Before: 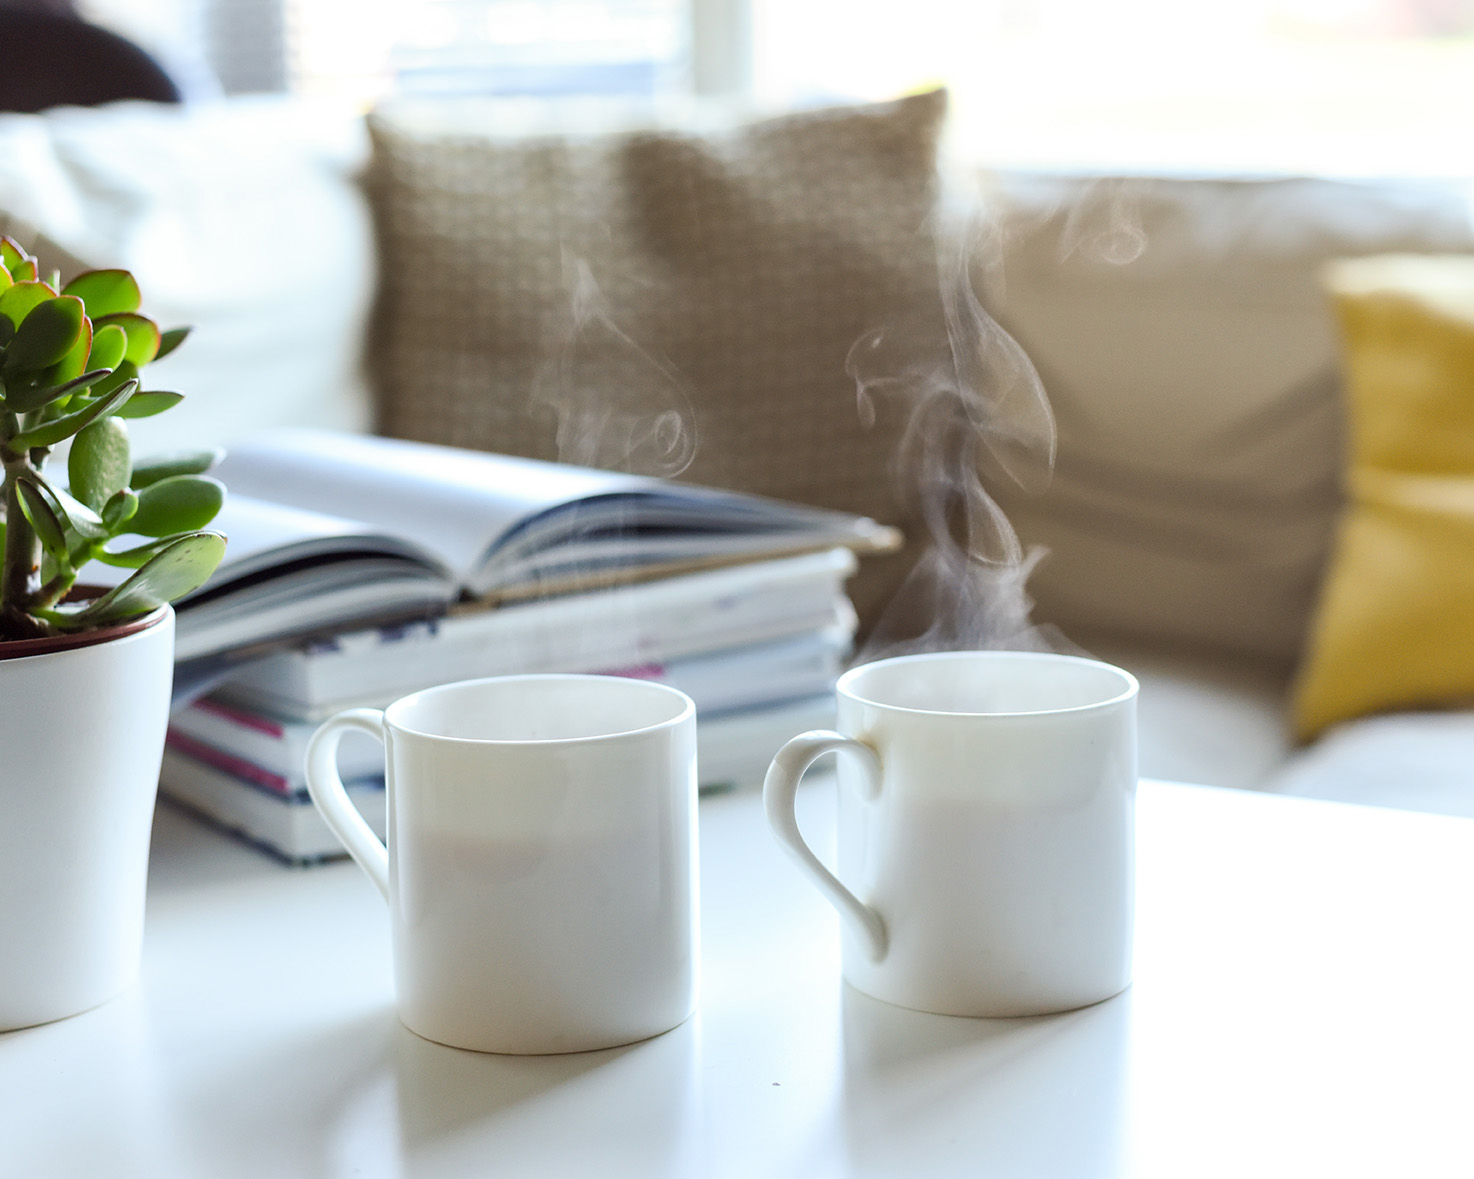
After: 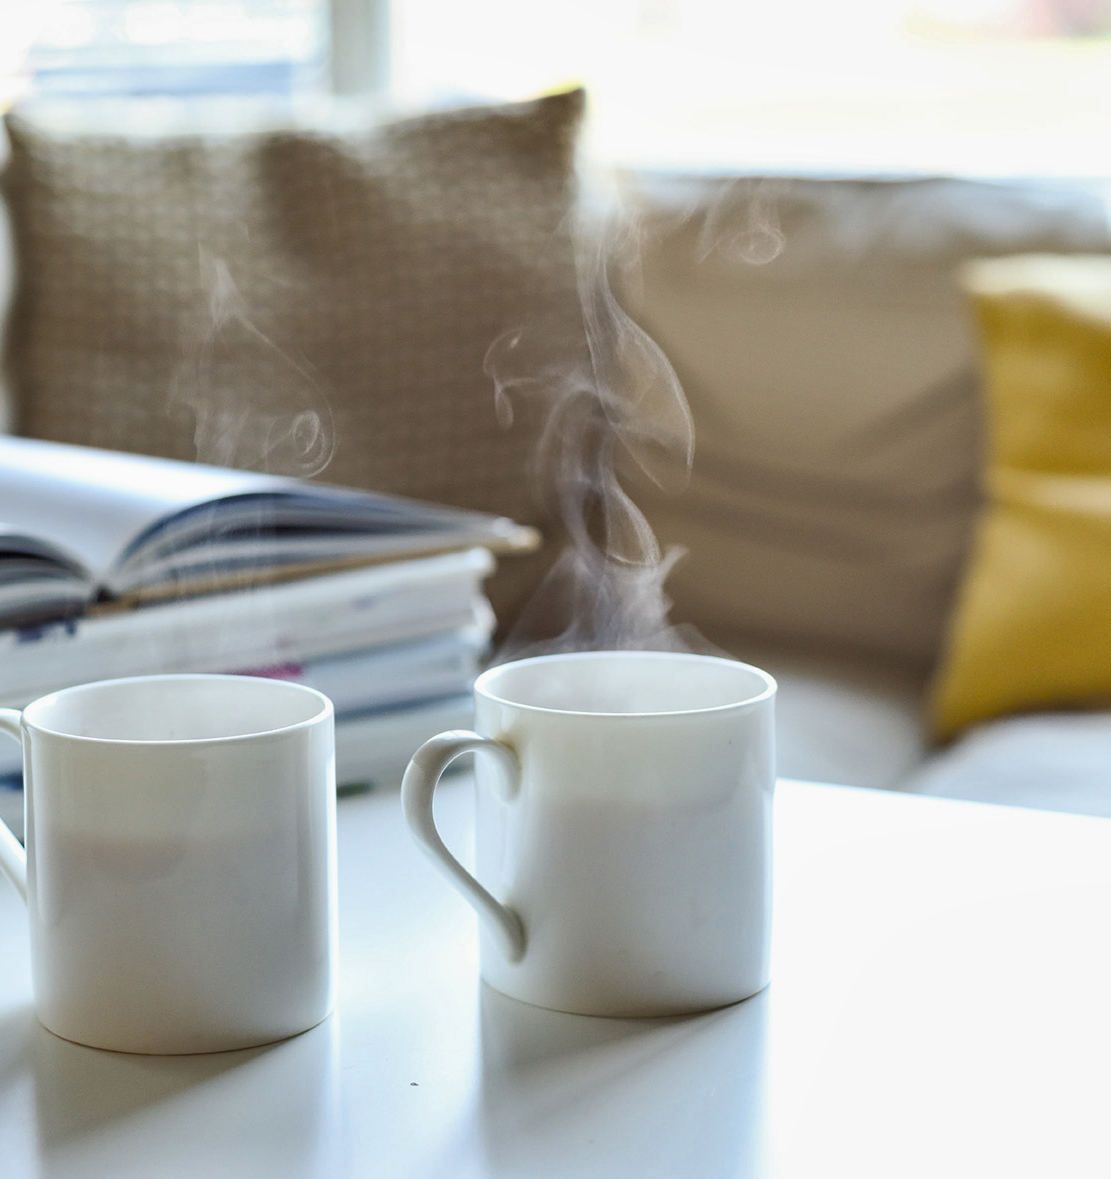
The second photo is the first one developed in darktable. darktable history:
crop and rotate: left 24.6%
shadows and highlights: shadows 43.71, white point adjustment -1.46, soften with gaussian
